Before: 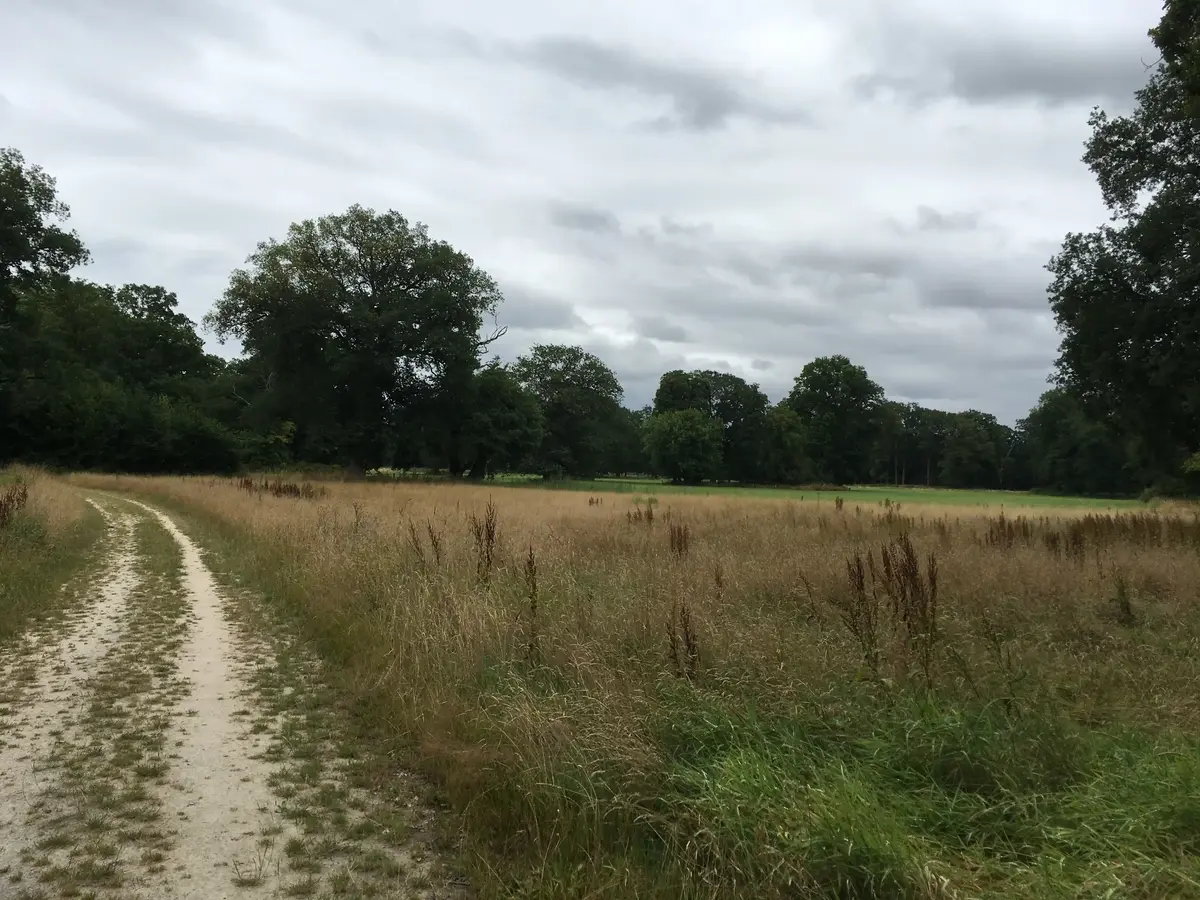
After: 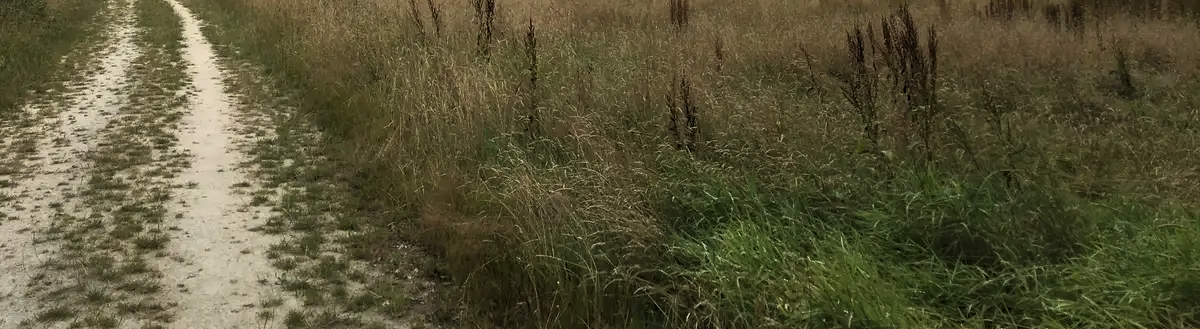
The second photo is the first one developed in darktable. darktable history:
crop and rotate: top 58.743%, bottom 4.638%
levels: levels [0.062, 0.494, 0.925]
tone equalizer: on, module defaults
